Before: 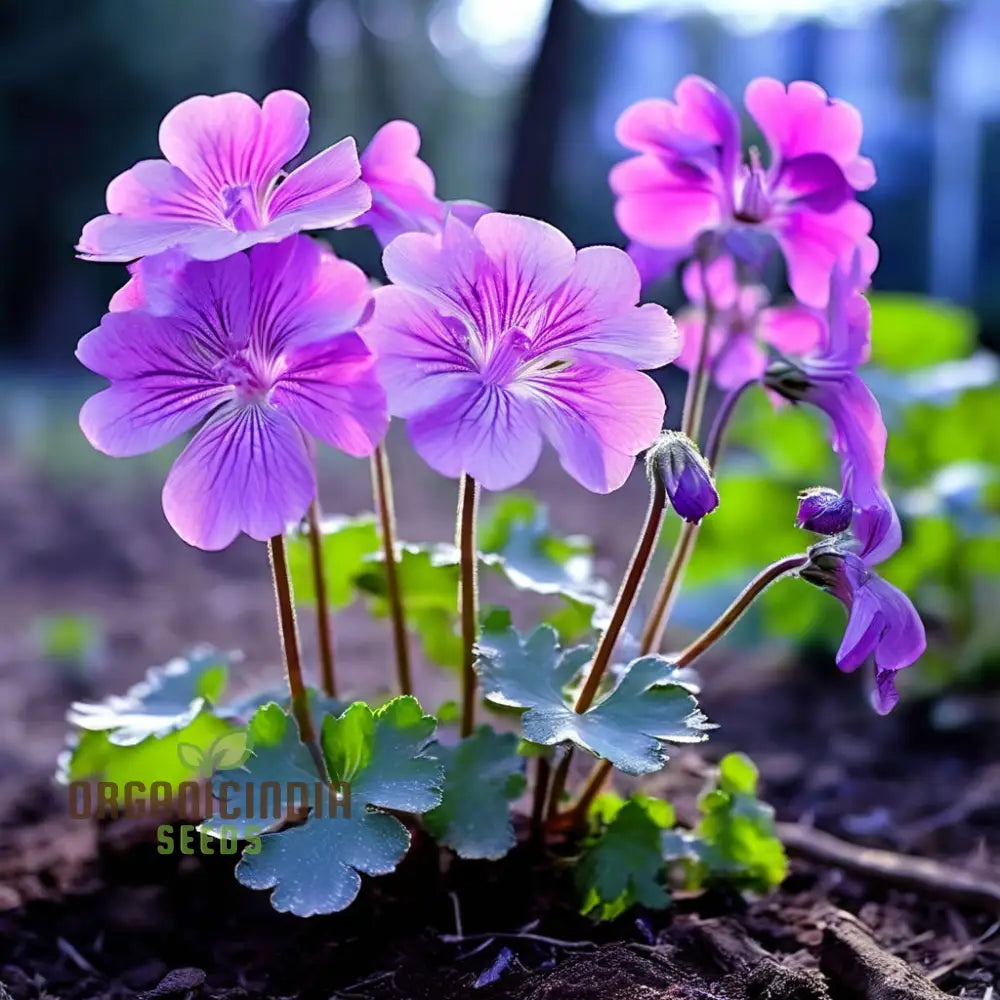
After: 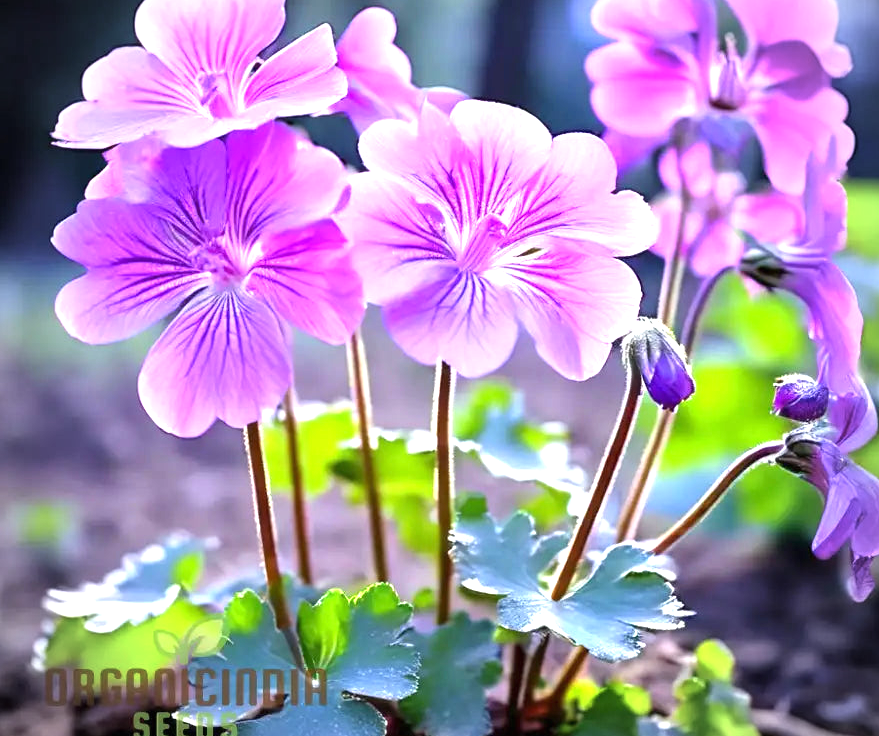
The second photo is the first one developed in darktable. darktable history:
crop and rotate: left 2.425%, top 11.305%, right 9.6%, bottom 15.08%
exposure: black level correction 0, exposure 1.1 EV, compensate exposure bias true, compensate highlight preservation false
vignetting: on, module defaults
